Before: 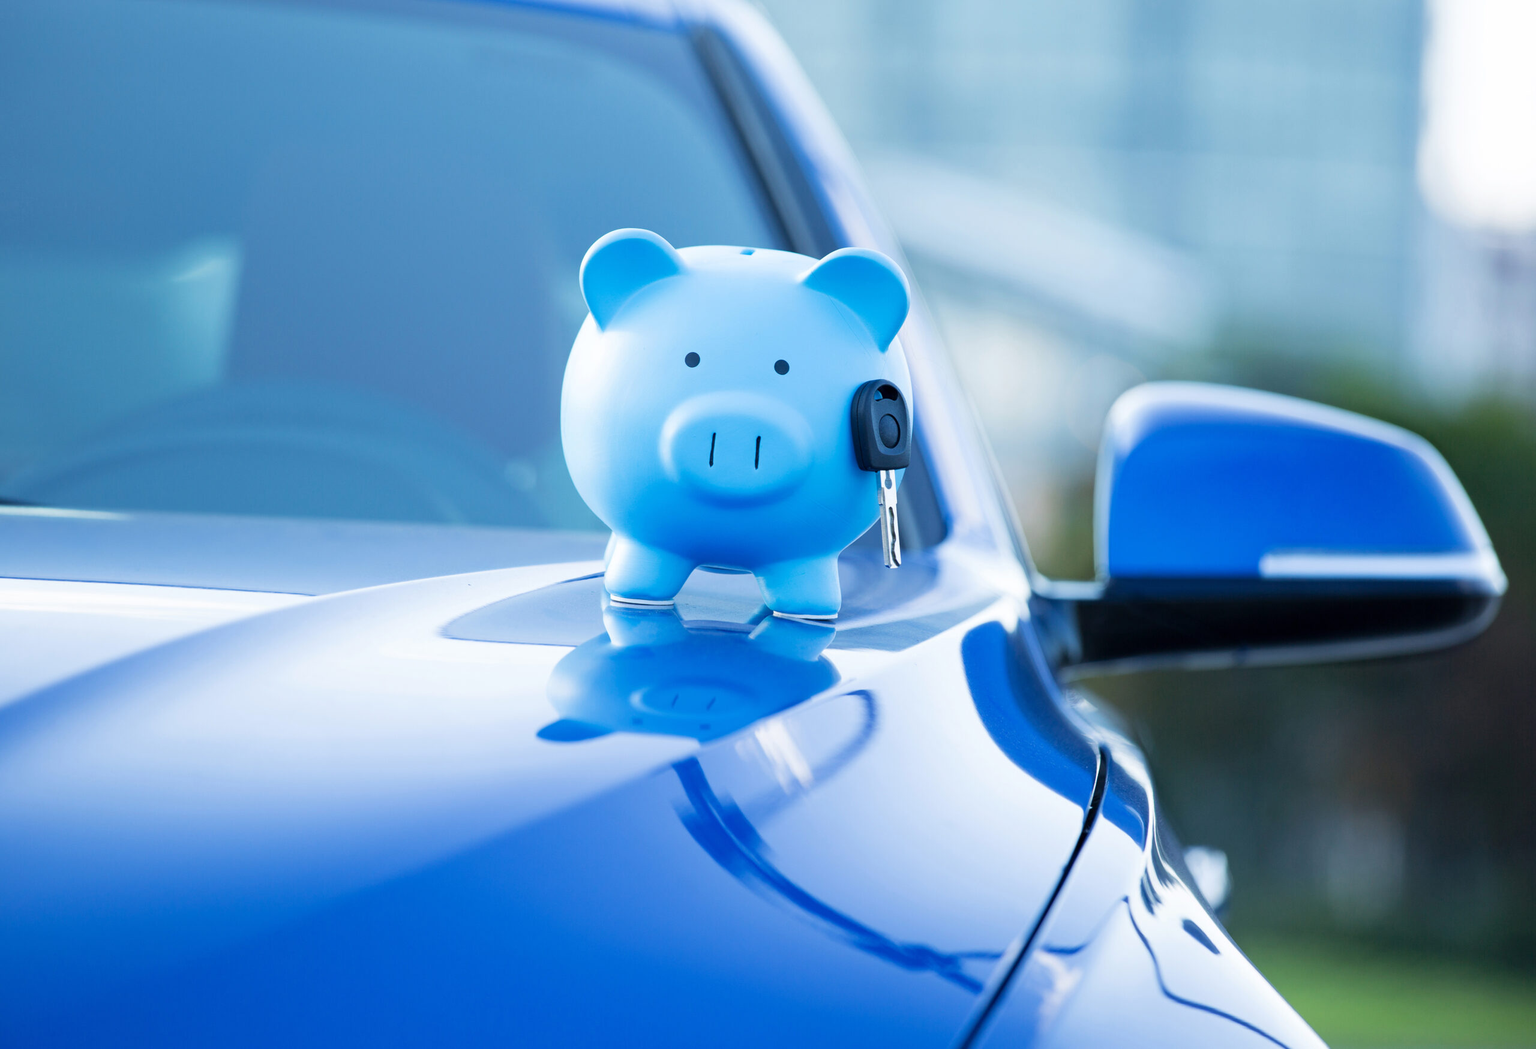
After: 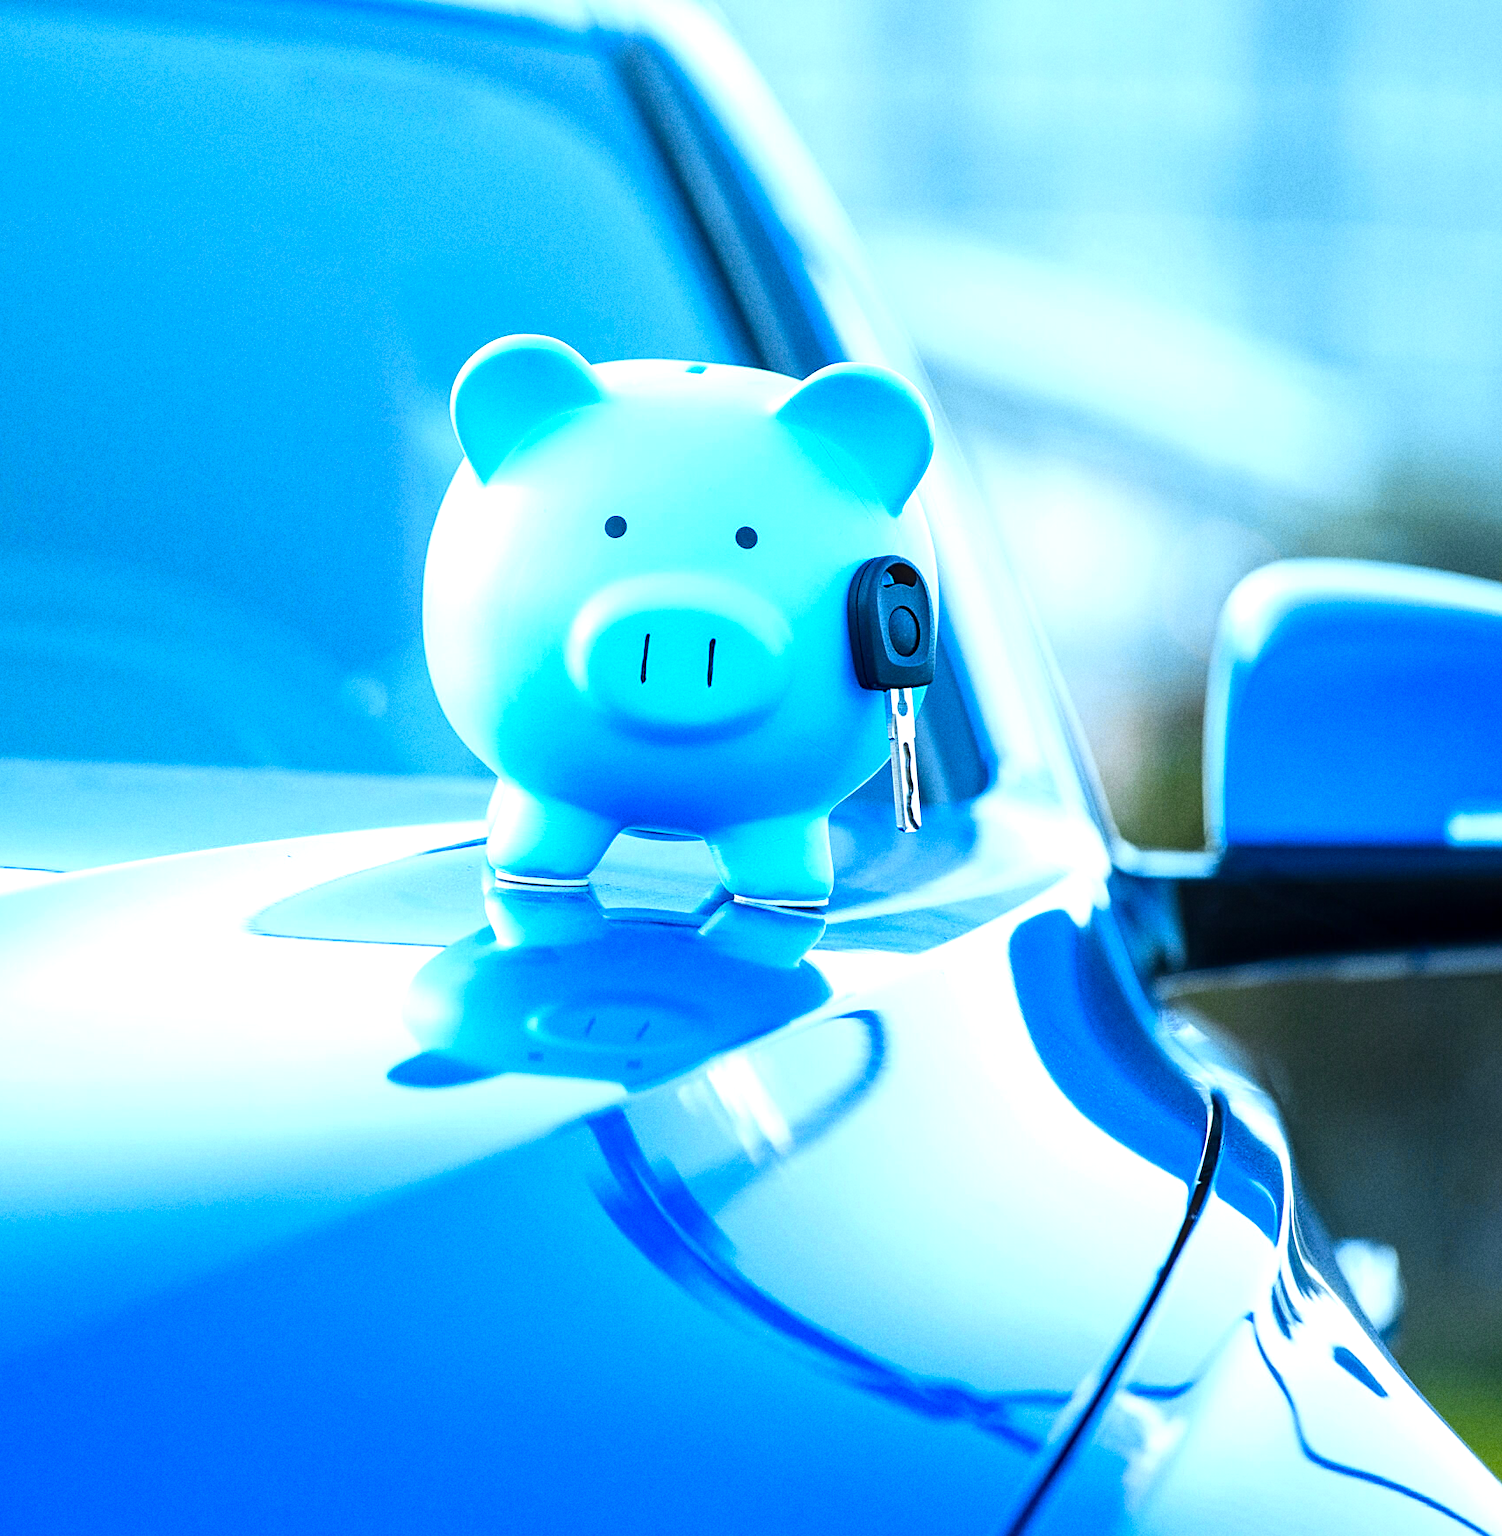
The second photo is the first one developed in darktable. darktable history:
color calibration: illuminant Planckian (black body), adaptation linear Bradford (ICC v4), x 0.364, y 0.367, temperature 4417.56 K, saturation algorithm version 1 (2020)
crop and rotate: left 17.732%, right 15.423%
grain: on, module defaults
local contrast: on, module defaults
sharpen: on, module defaults
color zones: curves: ch0 [(0.099, 0.624) (0.257, 0.596) (0.384, 0.376) (0.529, 0.492) (0.697, 0.564) (0.768, 0.532) (0.908, 0.644)]; ch1 [(0.112, 0.564) (0.254, 0.612) (0.432, 0.676) (0.592, 0.456) (0.743, 0.684) (0.888, 0.536)]; ch2 [(0.25, 0.5) (0.469, 0.36) (0.75, 0.5)]
tone equalizer: -8 EV -0.417 EV, -7 EV -0.389 EV, -6 EV -0.333 EV, -5 EV -0.222 EV, -3 EV 0.222 EV, -2 EV 0.333 EV, -1 EV 0.389 EV, +0 EV 0.417 EV, edges refinement/feathering 500, mask exposure compensation -1.57 EV, preserve details no
